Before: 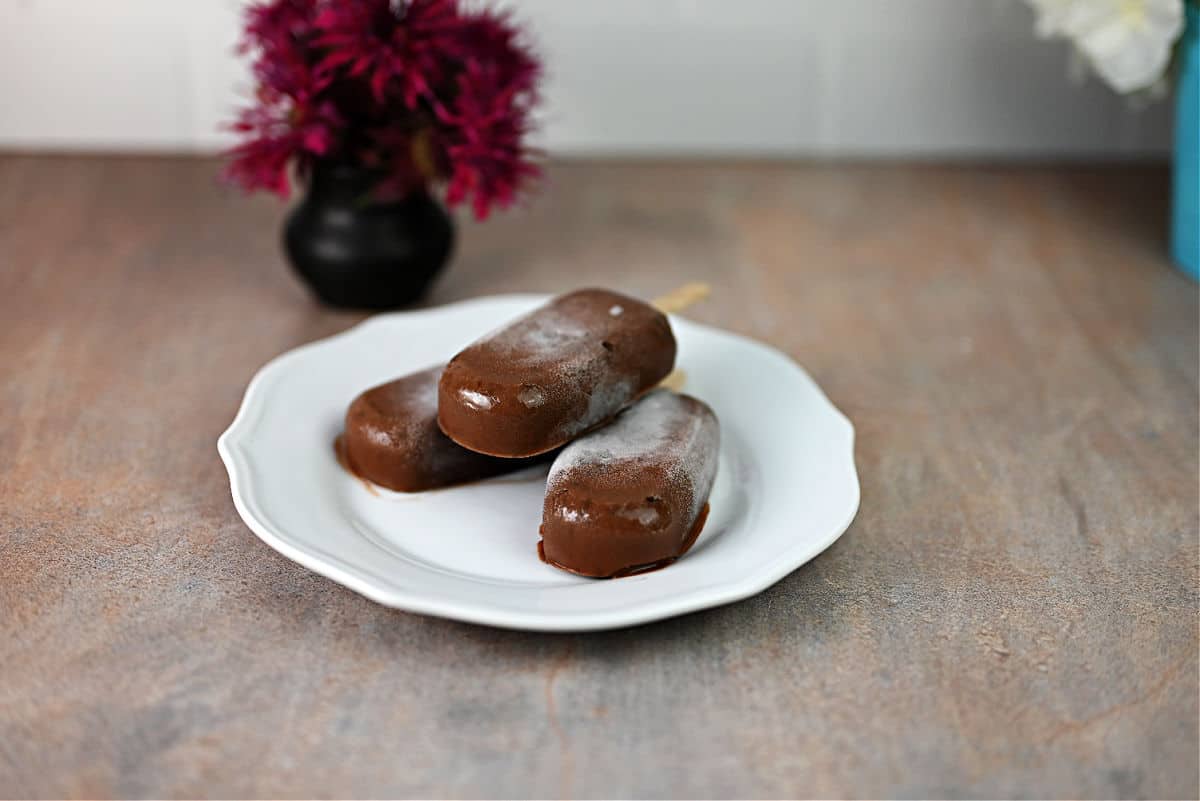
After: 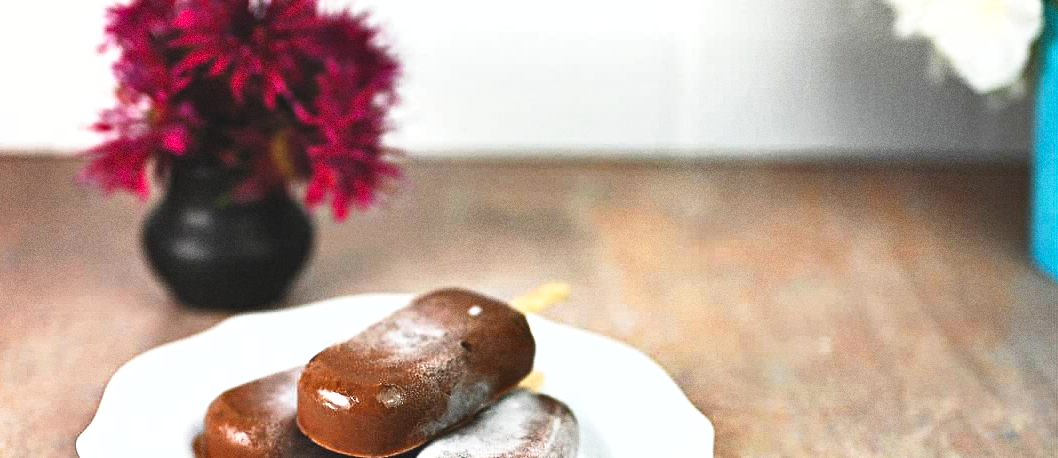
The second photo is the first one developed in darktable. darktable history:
crop and rotate: left 11.812%, bottom 42.776%
exposure: black level correction -0.005, exposure 1 EV, compensate highlight preservation false
shadows and highlights: low approximation 0.01, soften with gaussian
tone equalizer: on, module defaults
grain: coarseness 0.09 ISO
color balance: output saturation 110%
tone curve: curves: ch0 [(0, 0) (0.003, 0.003) (0.011, 0.012) (0.025, 0.027) (0.044, 0.048) (0.069, 0.076) (0.1, 0.109) (0.136, 0.148) (0.177, 0.194) (0.224, 0.245) (0.277, 0.303) (0.335, 0.366) (0.399, 0.436) (0.468, 0.511) (0.543, 0.593) (0.623, 0.681) (0.709, 0.775) (0.801, 0.875) (0.898, 0.954) (1, 1)], preserve colors none
